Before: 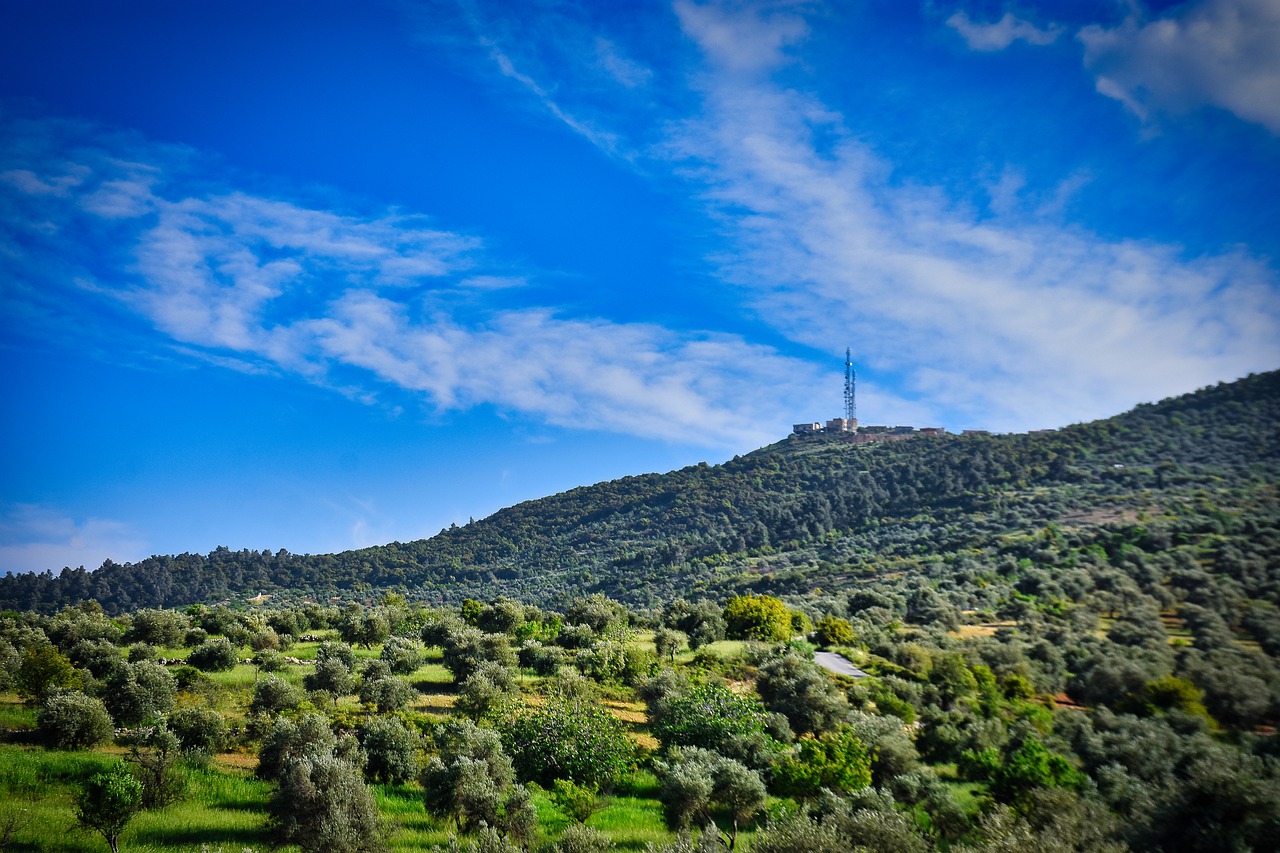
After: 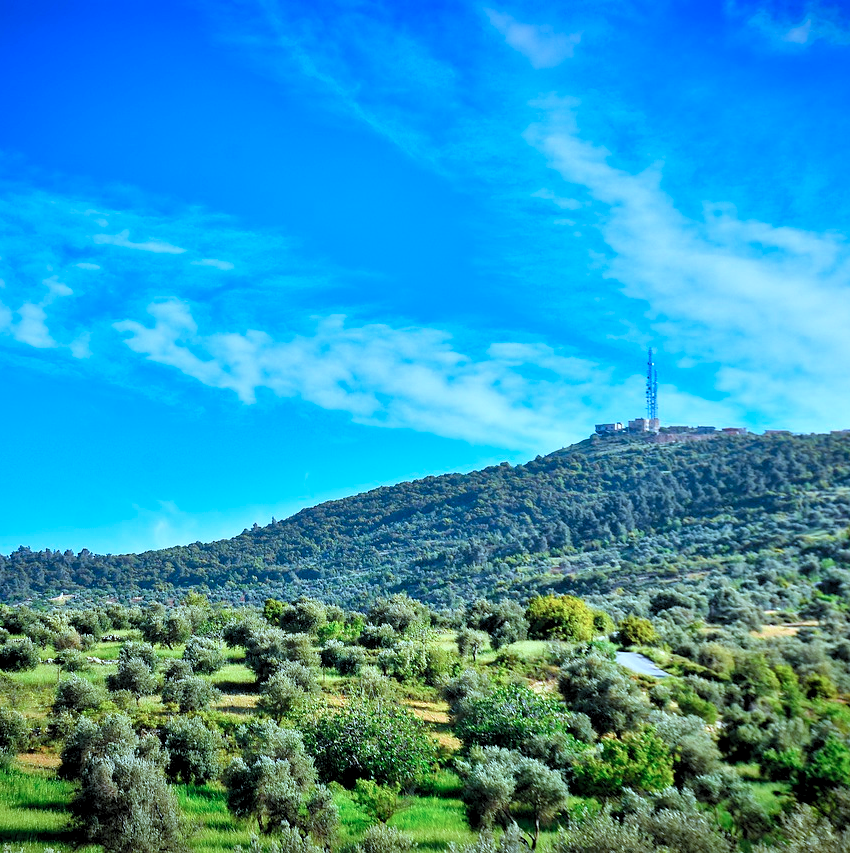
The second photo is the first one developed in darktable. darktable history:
levels: levels [0.044, 0.416, 0.908]
crop and rotate: left 15.482%, right 18.035%
color correction: highlights a* -9.87, highlights b* -21.28
